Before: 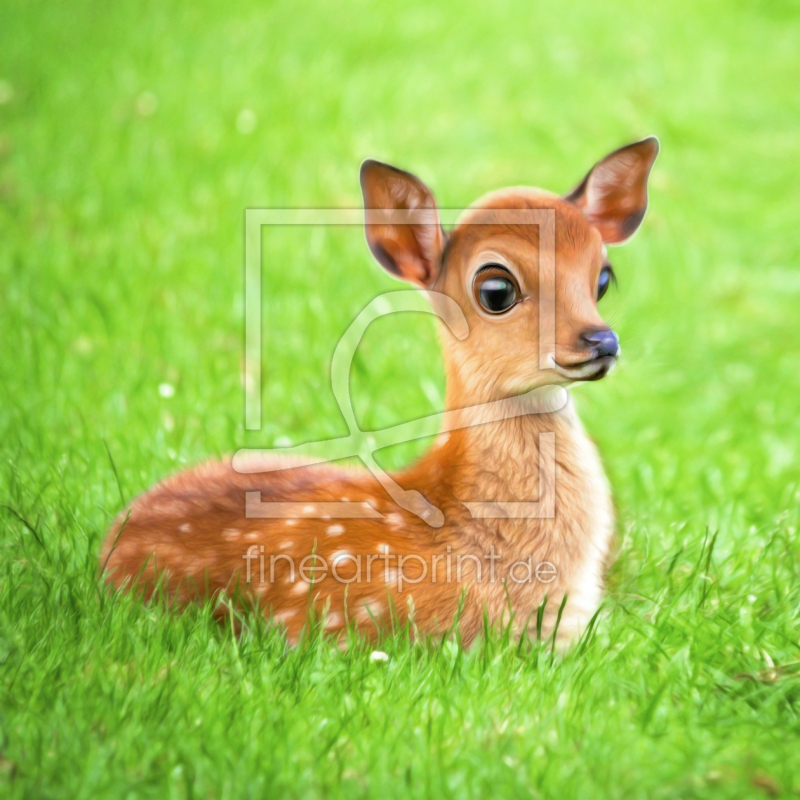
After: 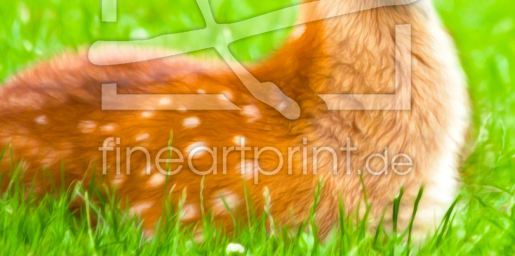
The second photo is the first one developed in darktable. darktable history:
crop: left 18.075%, top 51.045%, right 17.521%, bottom 16.935%
color balance rgb: perceptual saturation grading › global saturation 25.597%, global vibrance 6.126%
